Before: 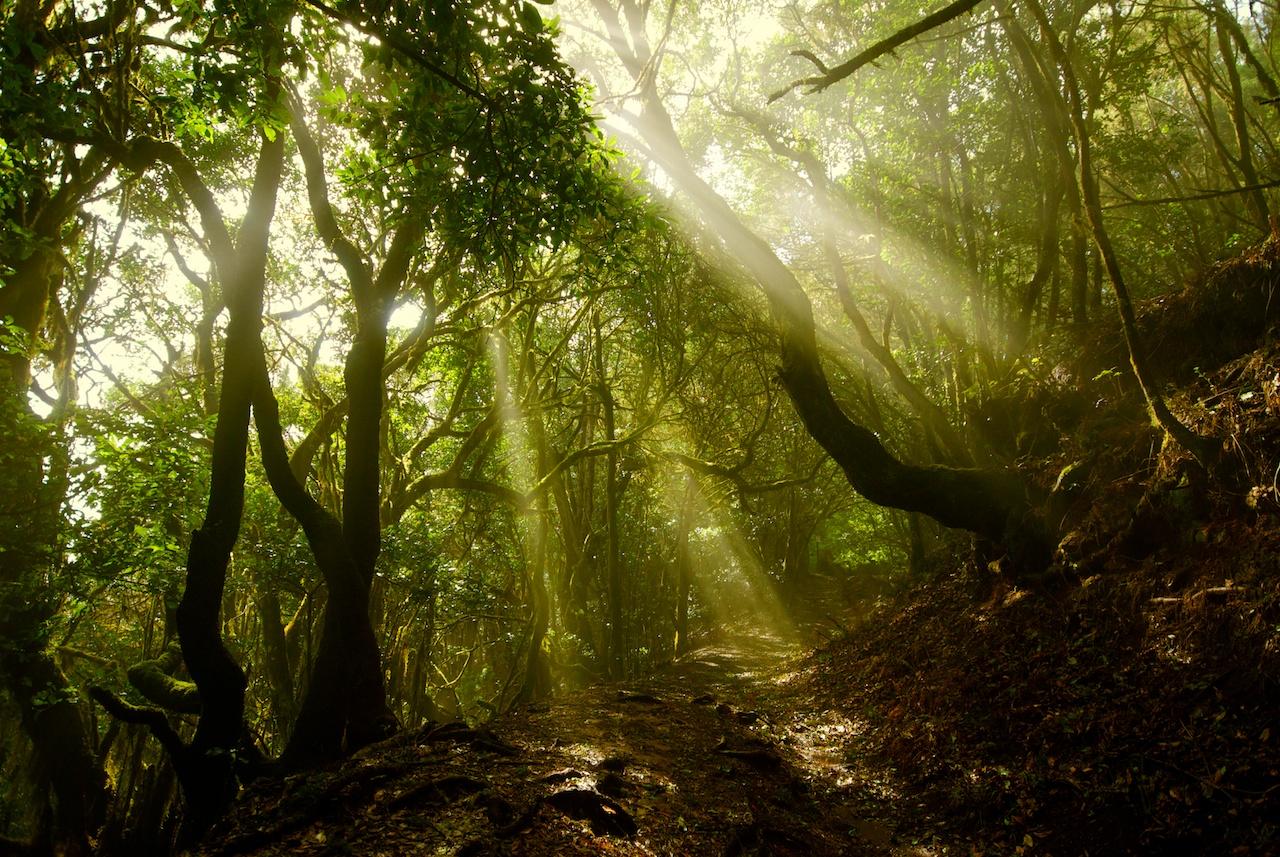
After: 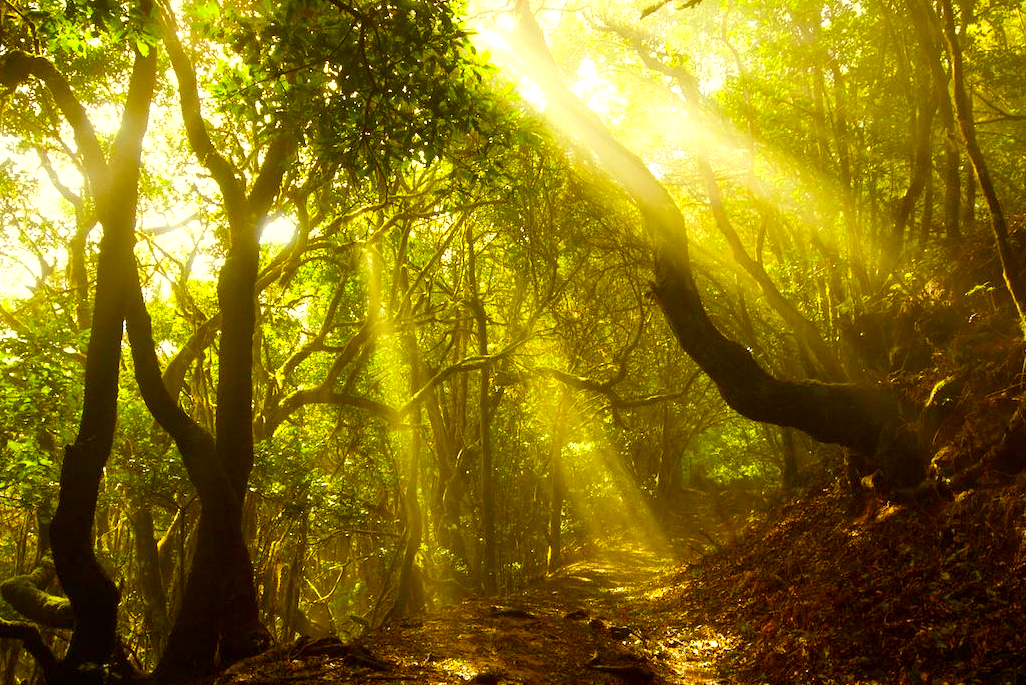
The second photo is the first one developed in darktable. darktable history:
crop and rotate: left 9.951%, top 10.025%, right 9.86%, bottom 9.978%
color balance rgb: power › luminance 9.784%, power › chroma 2.803%, power › hue 56.87°, perceptual saturation grading › global saturation 31.232%
contrast brightness saturation: contrast 0.08, saturation 0.02
exposure: black level correction 0, exposure 0.691 EV, compensate highlight preservation false
